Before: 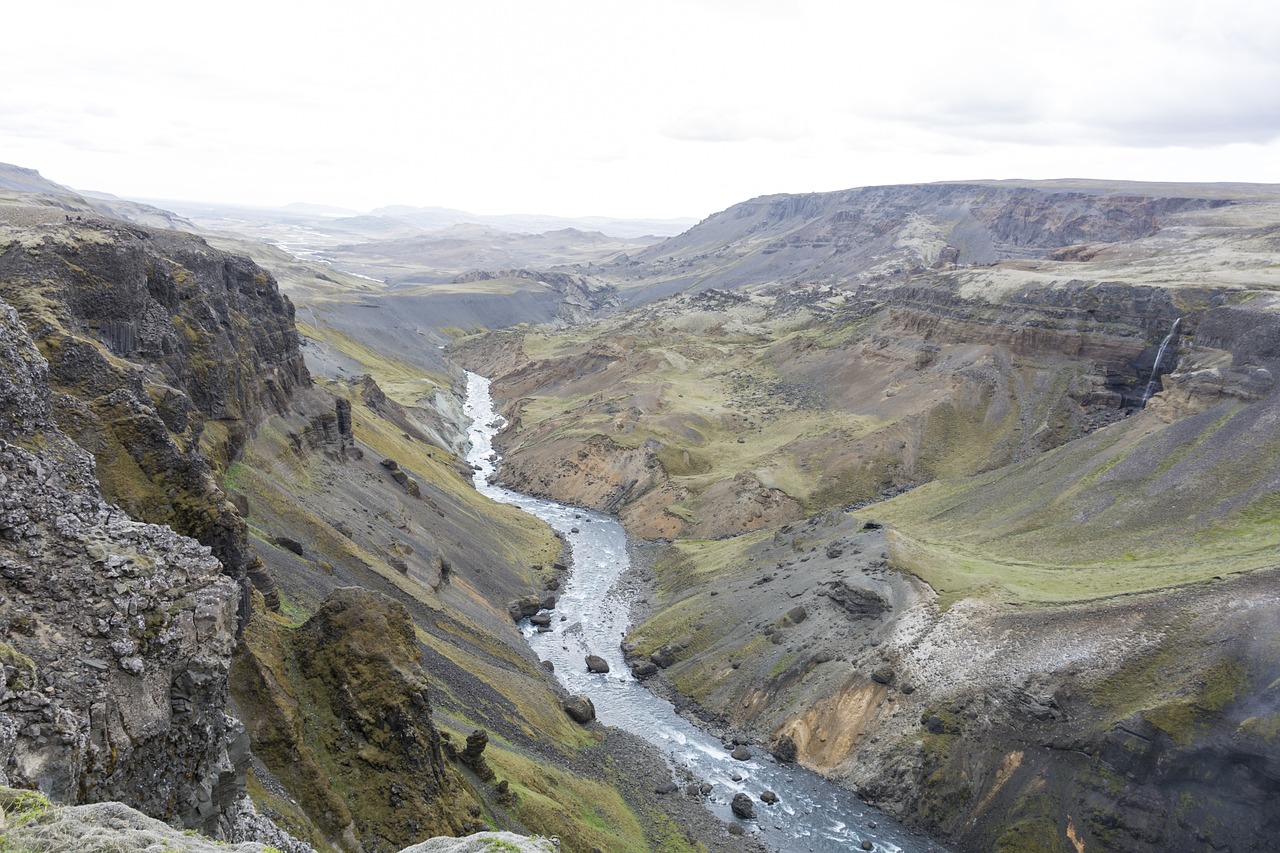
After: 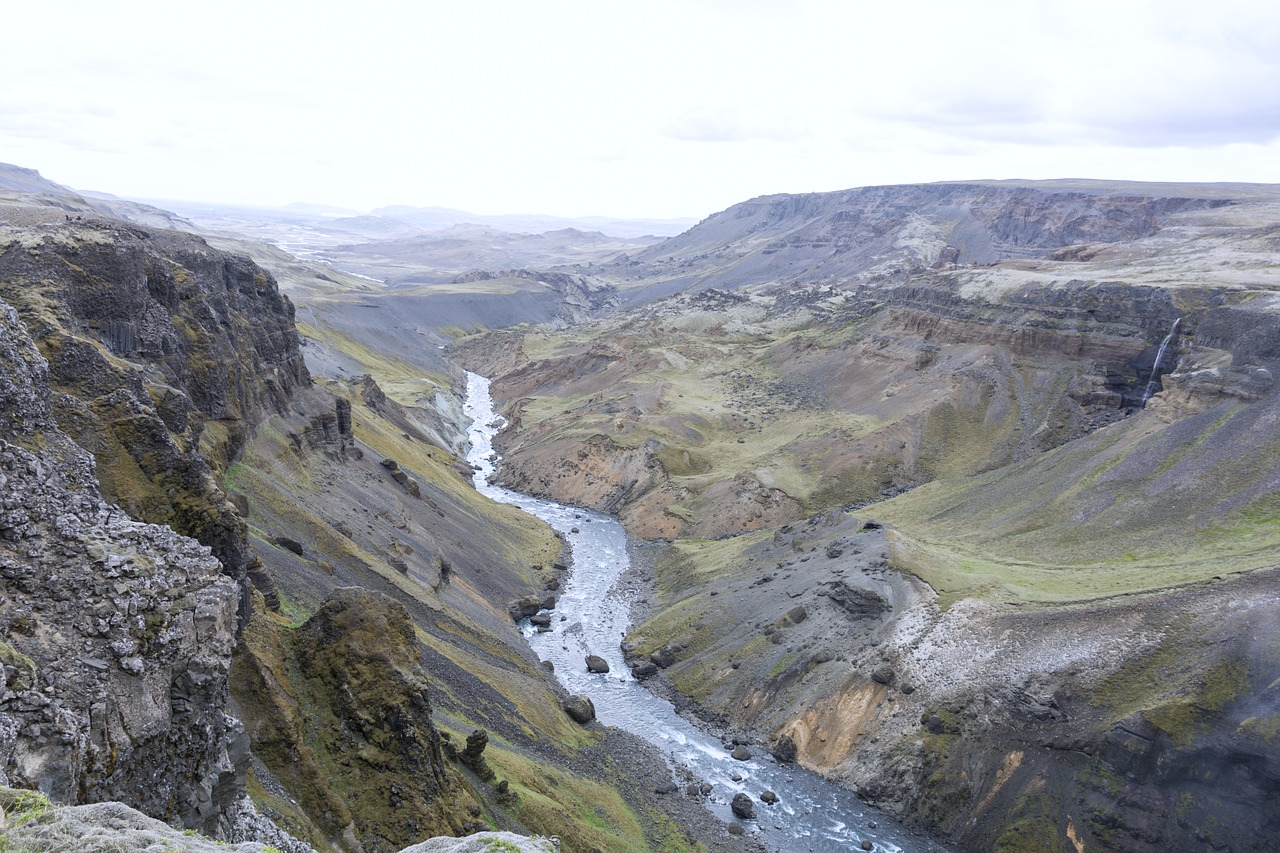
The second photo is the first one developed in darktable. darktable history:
color calibration: gray › normalize channels true, illuminant as shot in camera, x 0.358, y 0.373, temperature 4628.91 K, gamut compression 0.003
